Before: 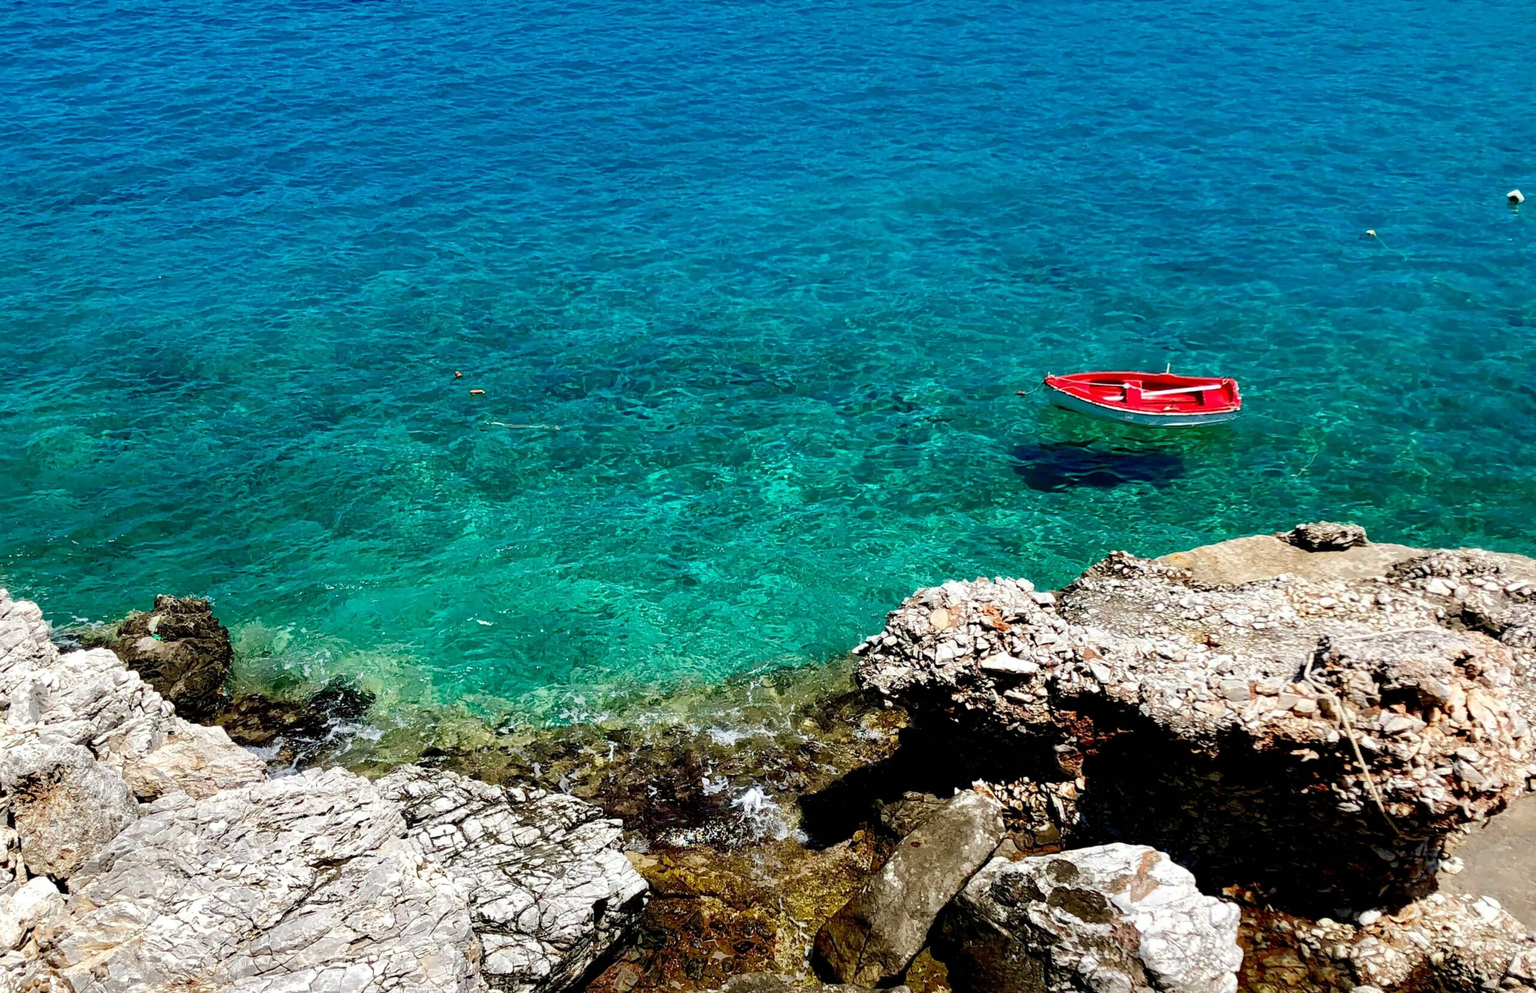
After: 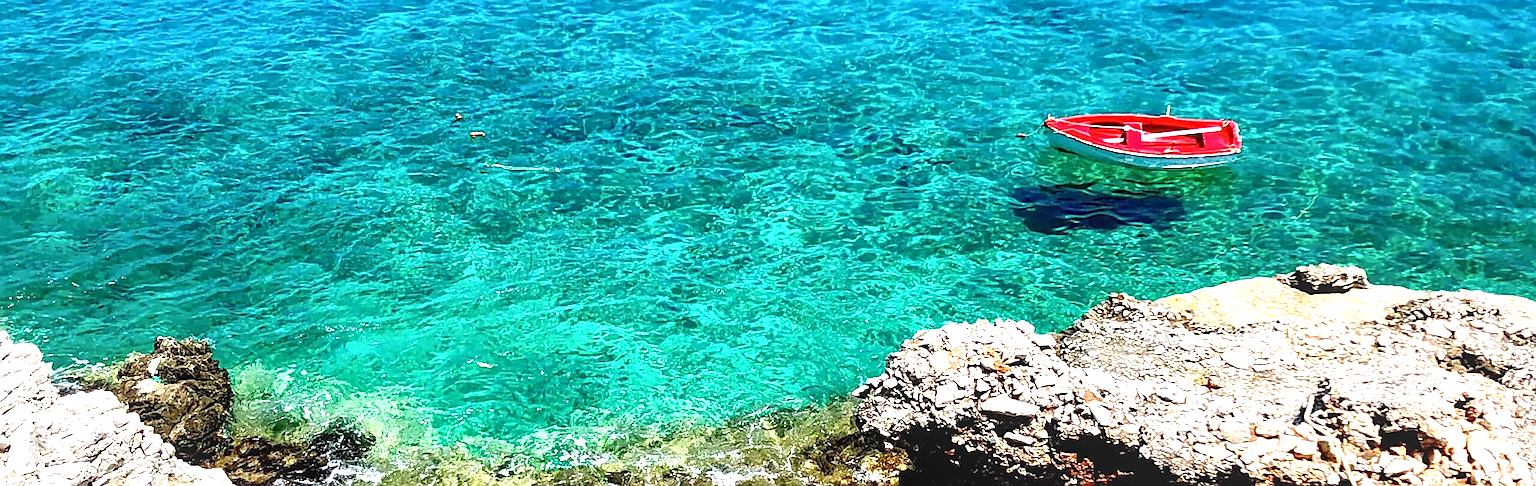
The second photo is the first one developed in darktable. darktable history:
exposure: black level correction 0, exposure 1.2 EV, compensate exposure bias true, compensate highlight preservation false
sharpen: on, module defaults
crop and rotate: top 25.986%, bottom 25.05%
local contrast: on, module defaults
